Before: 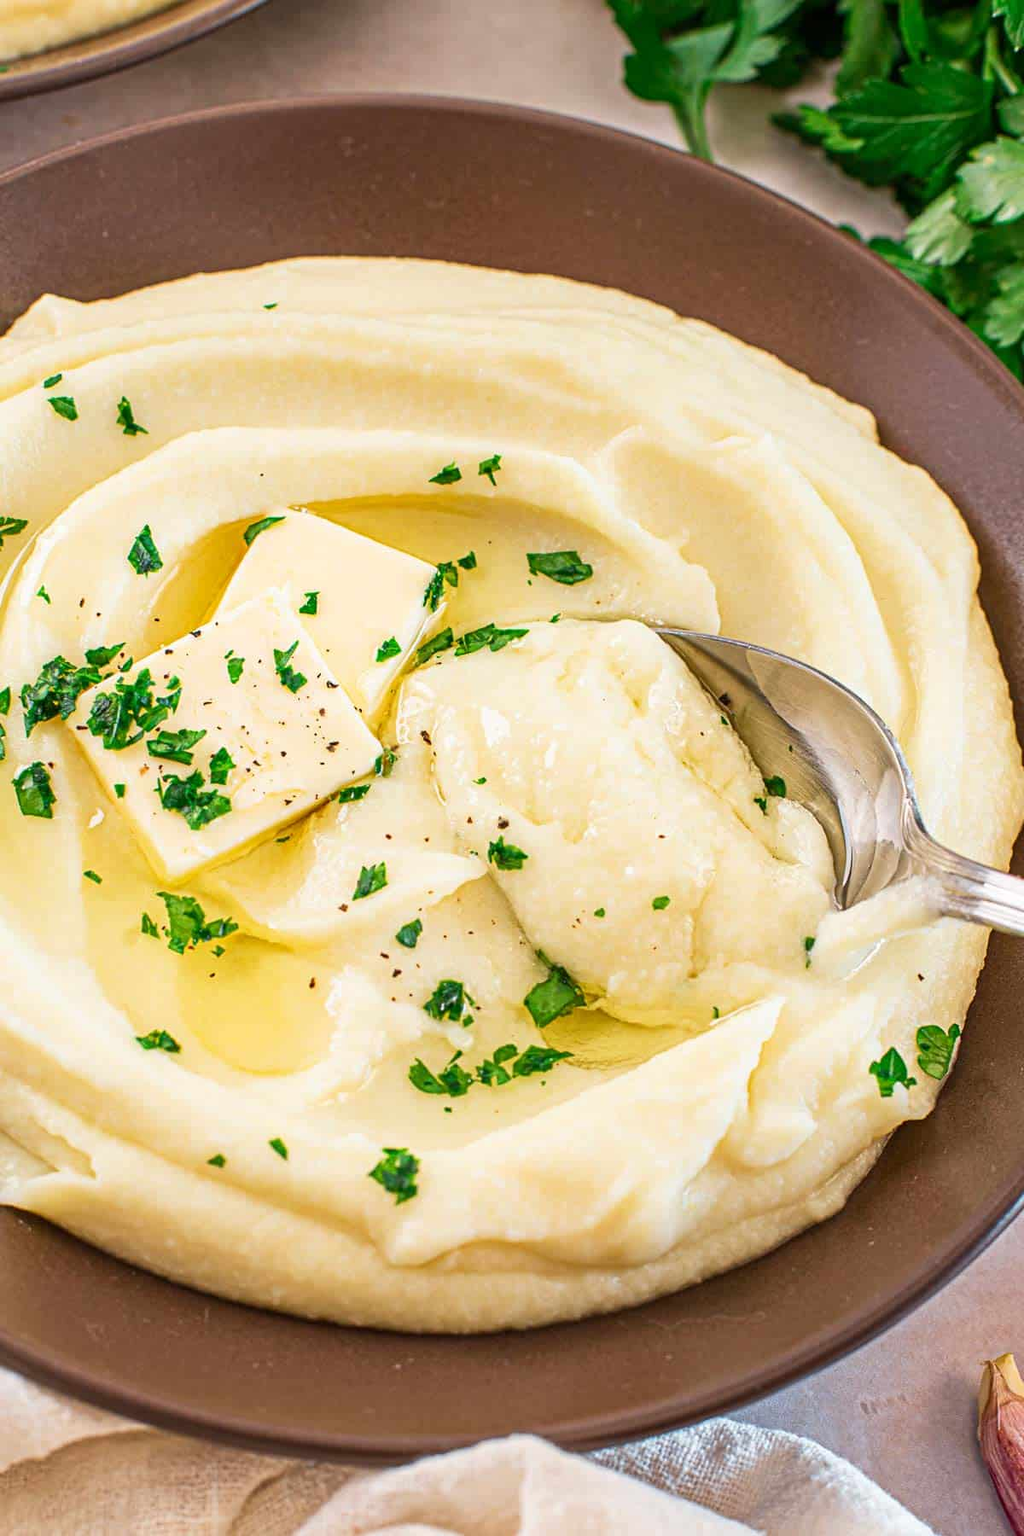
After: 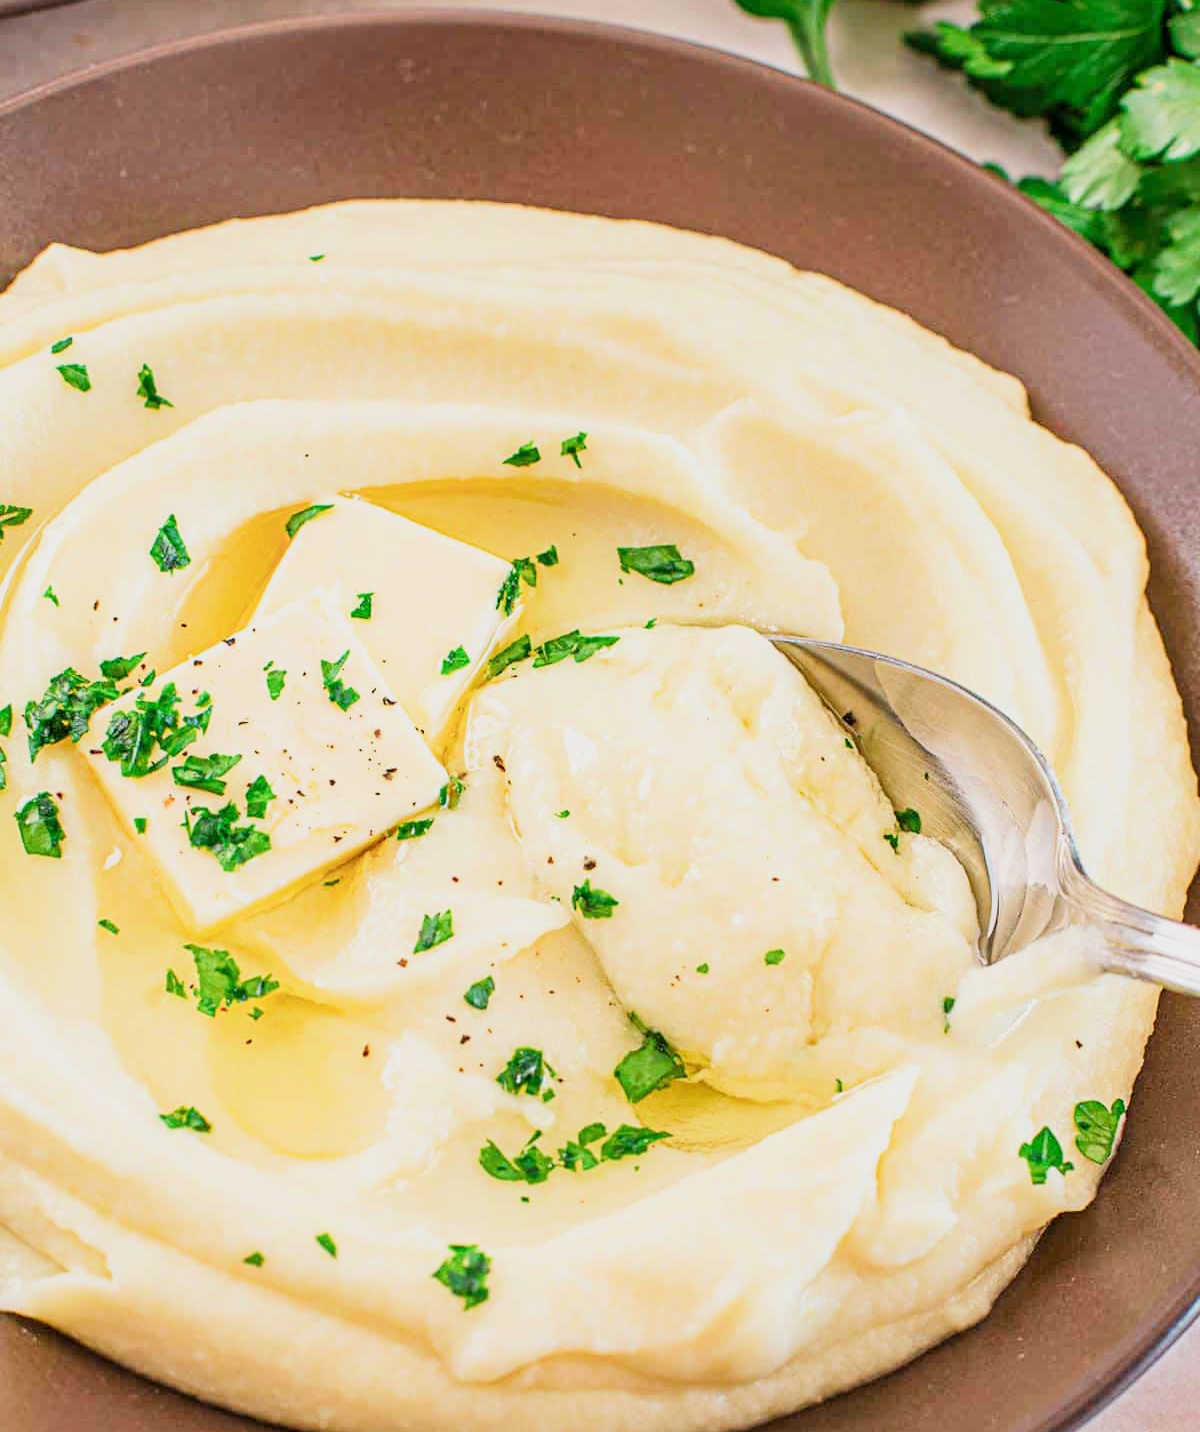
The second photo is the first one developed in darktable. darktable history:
exposure: black level correction 0, exposure 0.851 EV, compensate highlight preservation false
filmic rgb: black relative exposure -7.65 EV, white relative exposure 4.56 EV, hardness 3.61
crop and rotate: top 5.662%, bottom 14.756%
